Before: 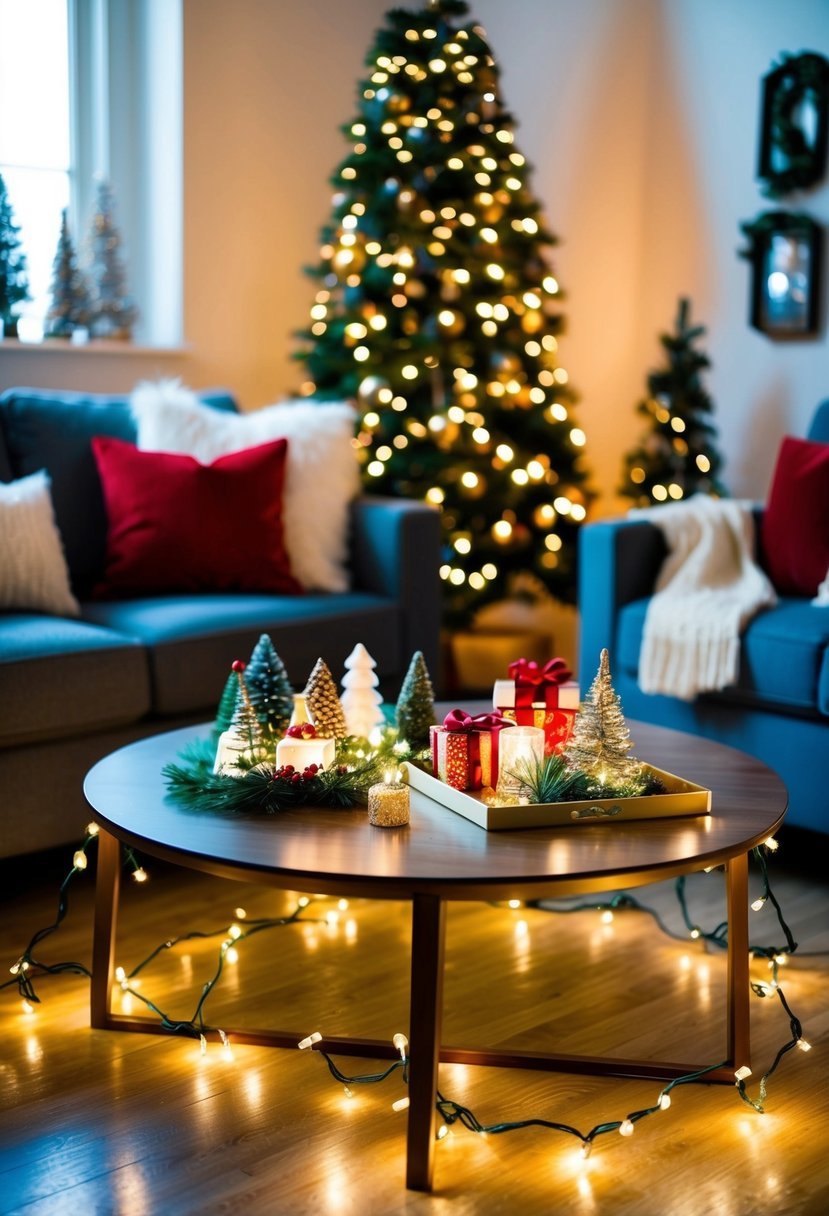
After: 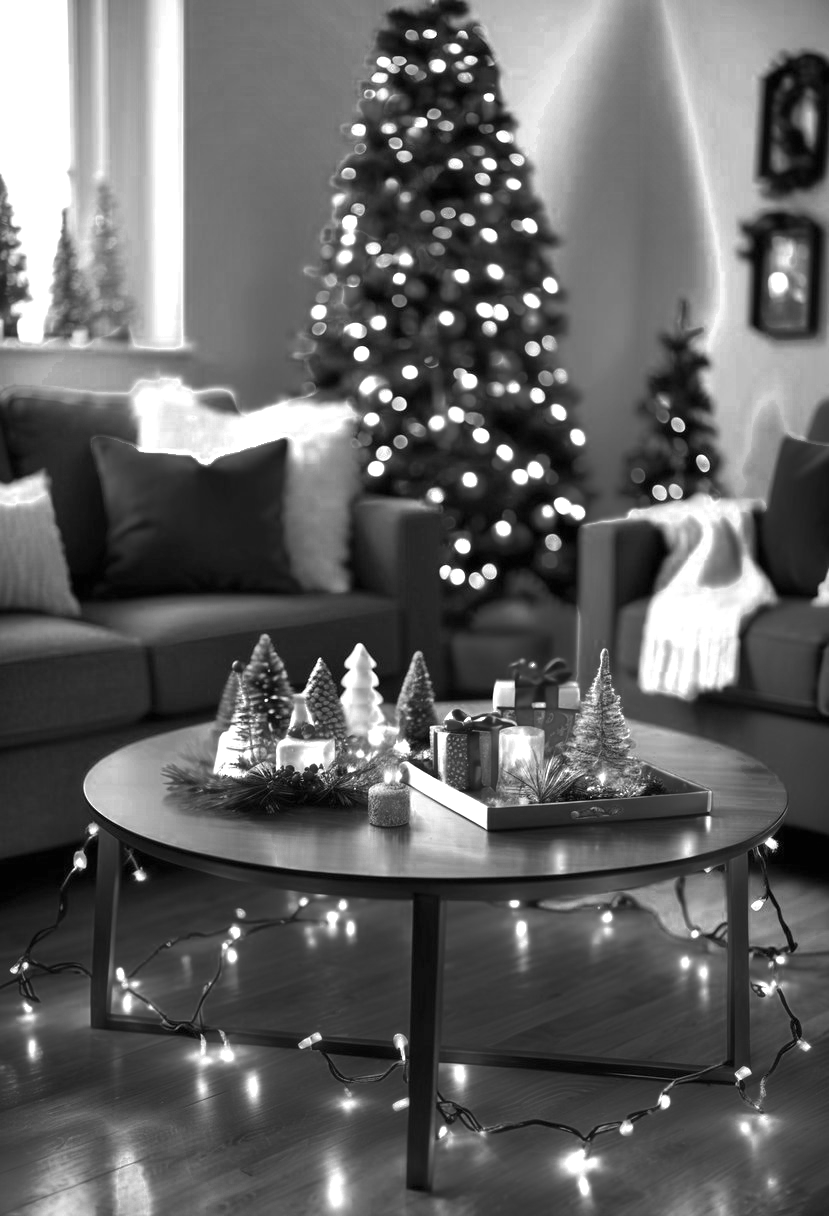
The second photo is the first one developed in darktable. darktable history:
color zones: curves: ch0 [(0.002, 0.429) (0.121, 0.212) (0.198, 0.113) (0.276, 0.344) (0.331, 0.541) (0.41, 0.56) (0.482, 0.289) (0.619, 0.227) (0.721, 0.18) (0.821, 0.435) (0.928, 0.555) (1, 0.587)]; ch1 [(0, 0) (0.143, 0) (0.286, 0) (0.429, 0) (0.571, 0) (0.714, 0) (0.857, 0)]
exposure: black level correction 0, exposure 1 EV, compensate exposure bias true, compensate highlight preservation false
